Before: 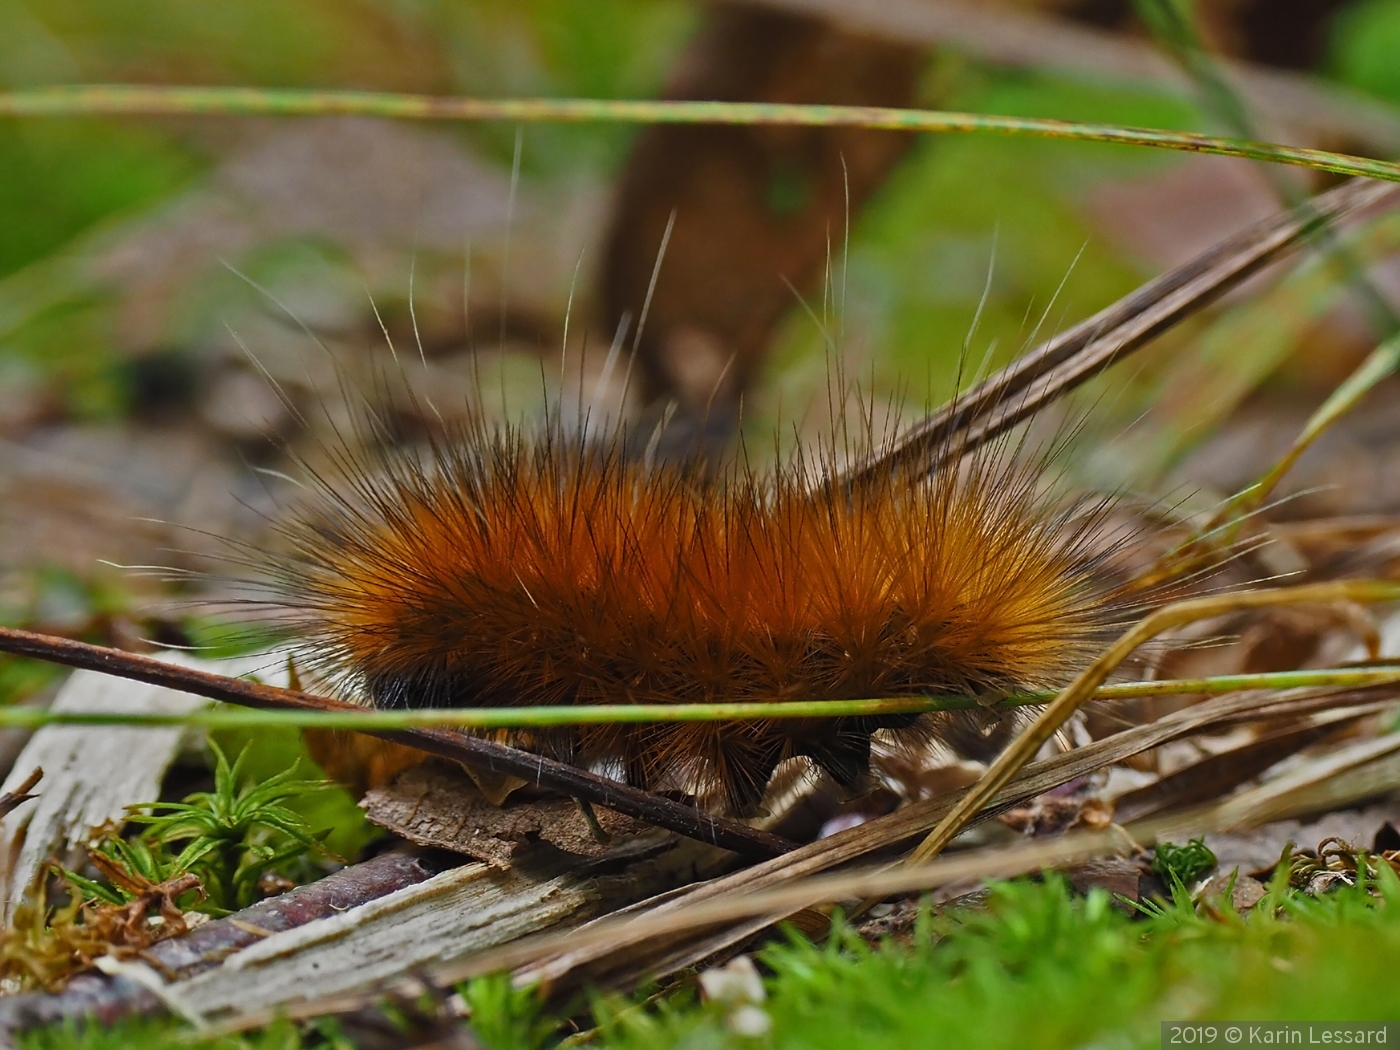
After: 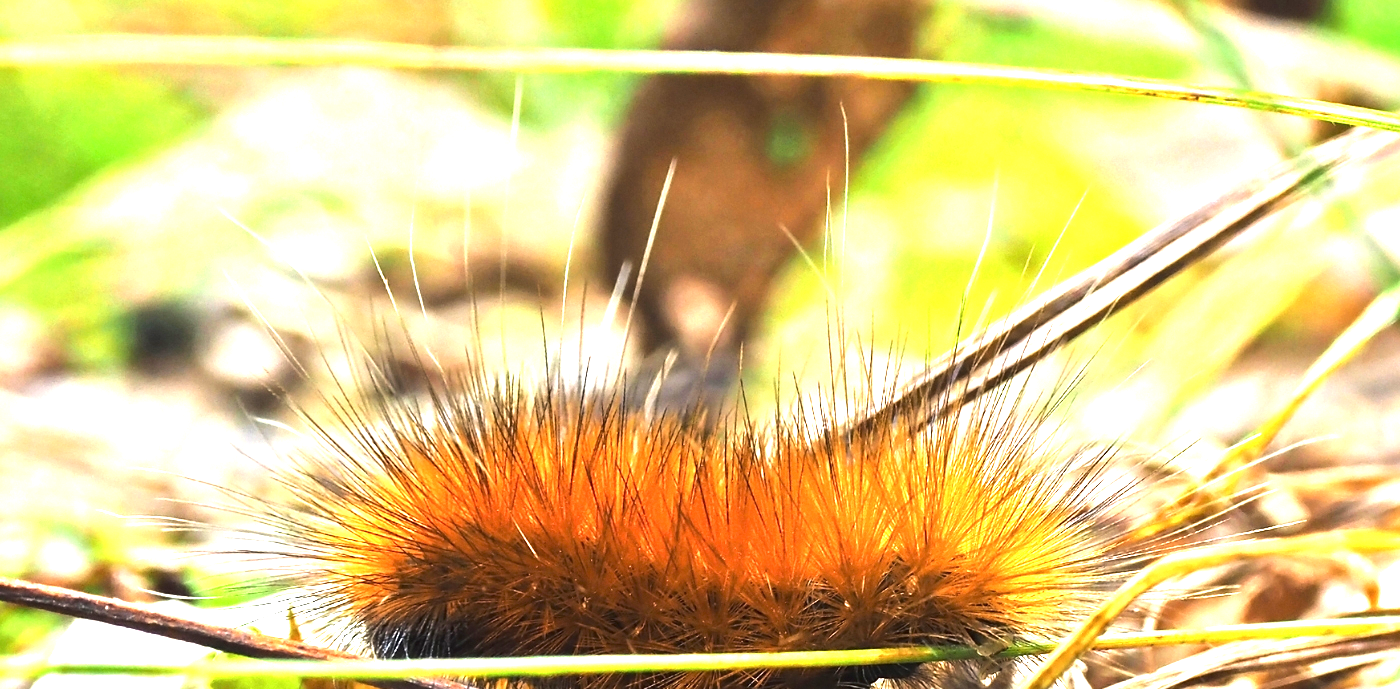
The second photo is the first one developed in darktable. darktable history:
color balance: input saturation 99%
crop and rotate: top 4.848%, bottom 29.503%
exposure: exposure 2.207 EV, compensate highlight preservation false
tone equalizer: -8 EV -0.75 EV, -7 EV -0.7 EV, -6 EV -0.6 EV, -5 EV -0.4 EV, -3 EV 0.4 EV, -2 EV 0.6 EV, -1 EV 0.7 EV, +0 EV 0.75 EV, edges refinement/feathering 500, mask exposure compensation -1.57 EV, preserve details no
